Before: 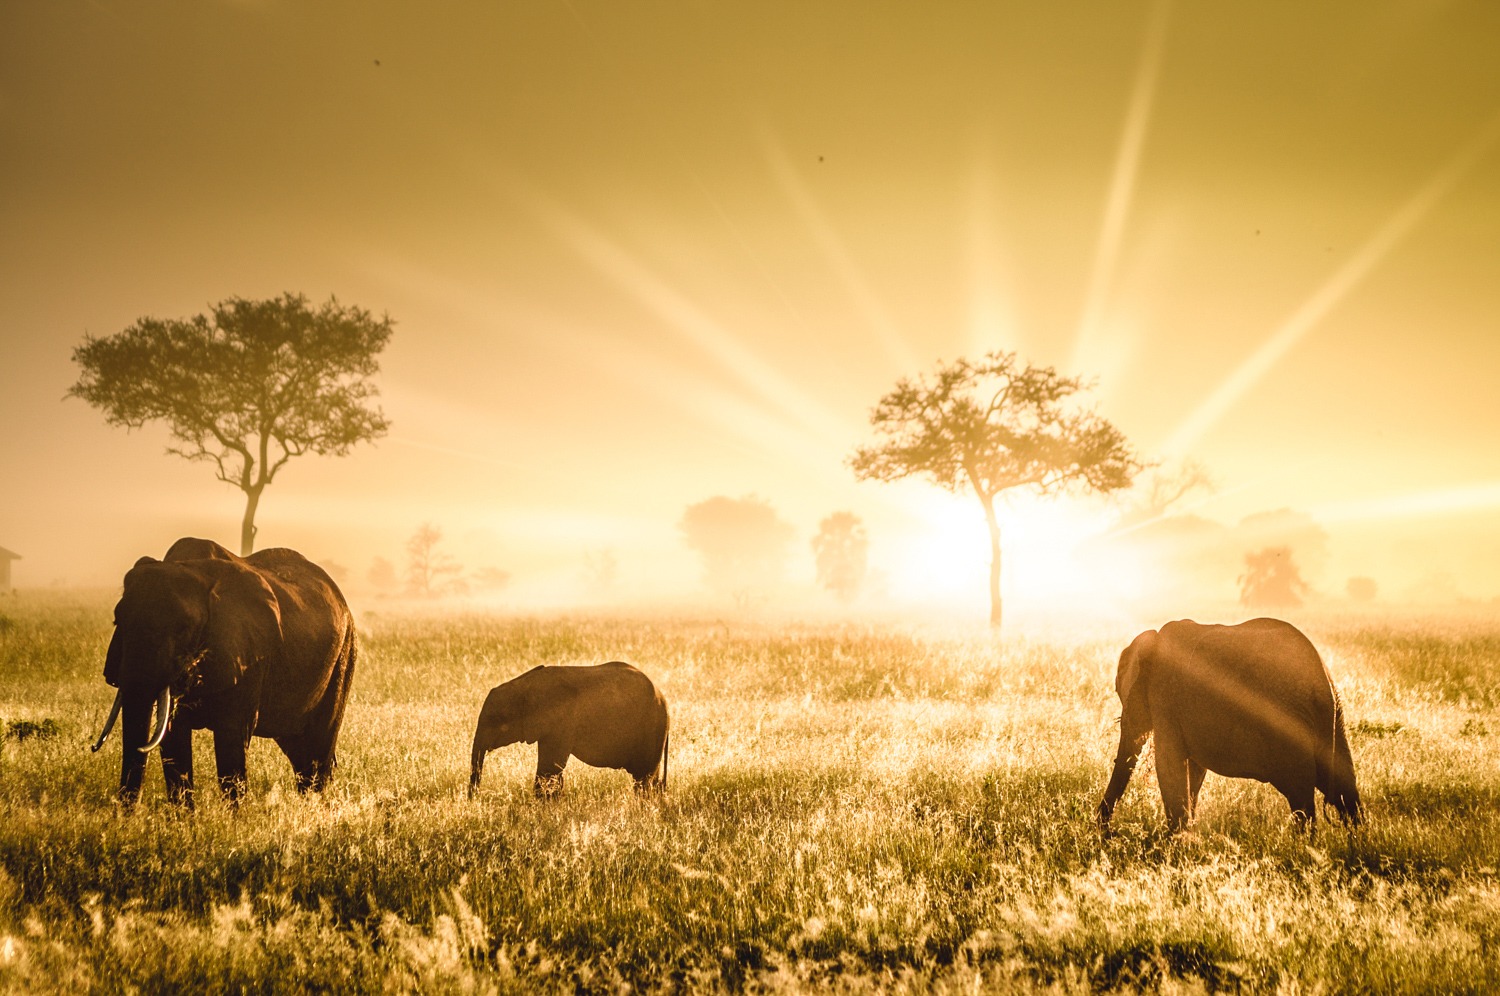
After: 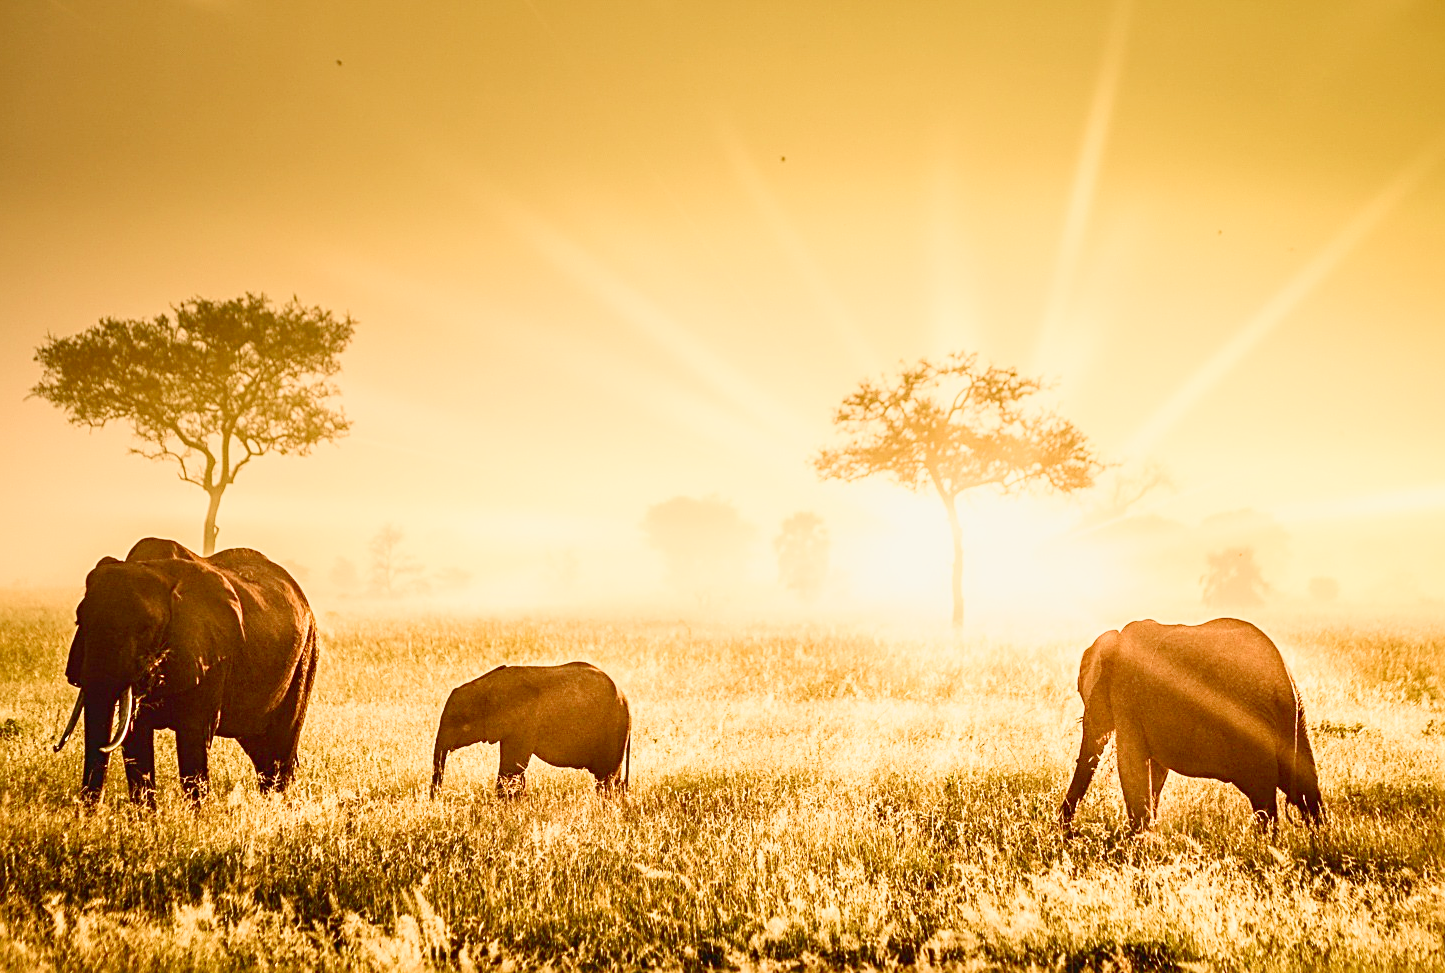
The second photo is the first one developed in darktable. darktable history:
white balance: red 1.029, blue 0.92
filmic rgb: black relative exposure -13 EV, threshold 3 EV, target white luminance 85%, hardness 6.3, latitude 42.11%, contrast 0.858, shadows ↔ highlights balance 8.63%, color science v4 (2020), enable highlight reconstruction true
contrast brightness saturation: contrast 0.28
levels: levels [0, 0.397, 0.955]
sharpen: radius 2.767
crop and rotate: left 2.536%, right 1.107%, bottom 2.246%
